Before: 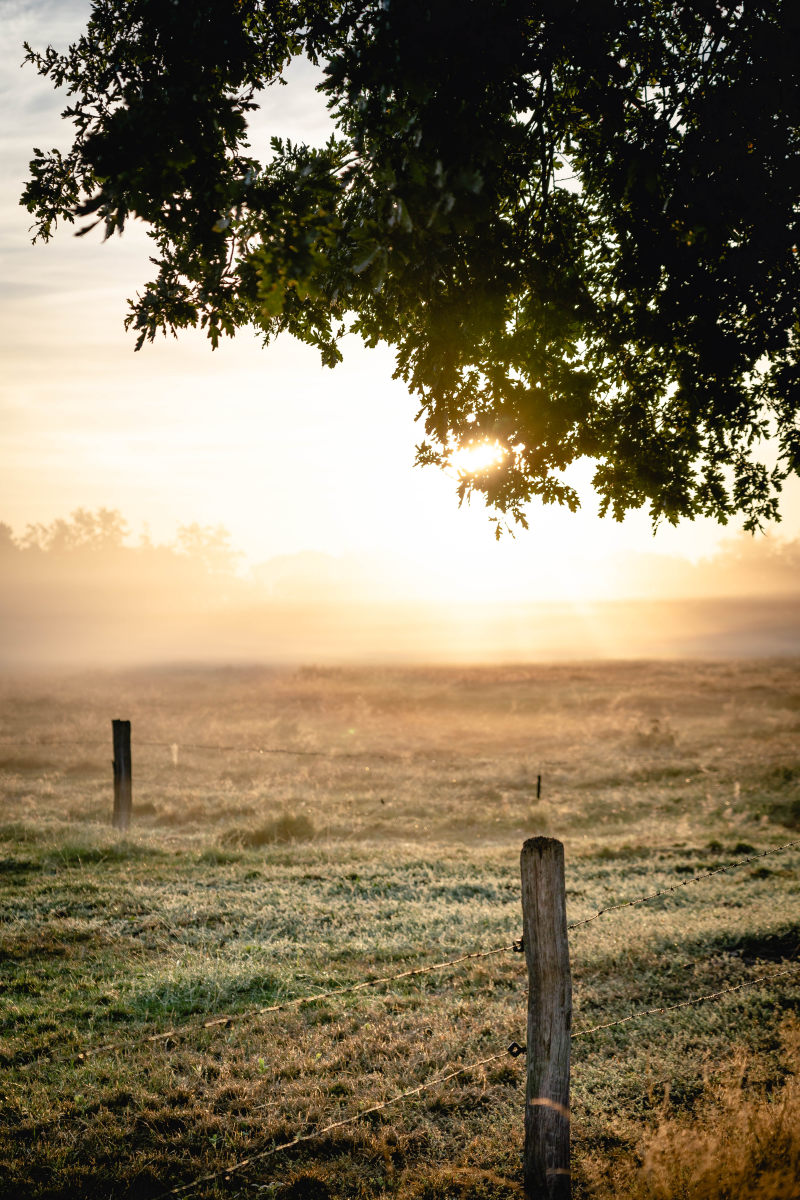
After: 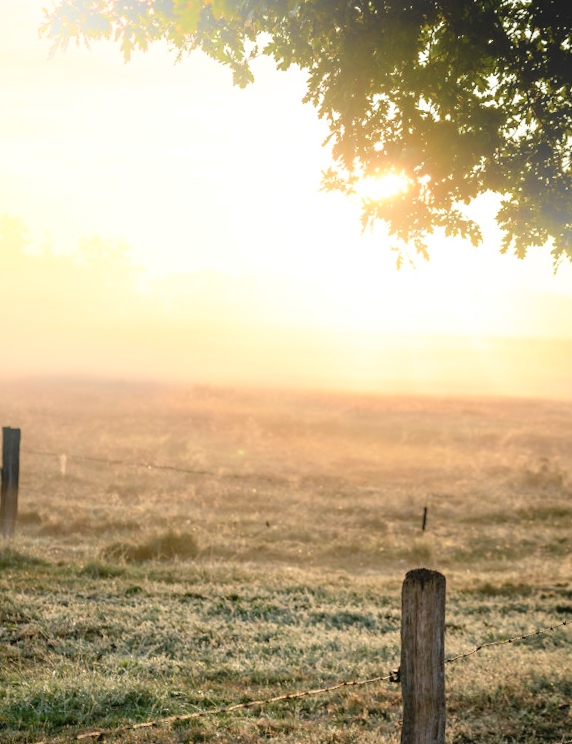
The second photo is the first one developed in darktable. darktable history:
crop and rotate: angle -3.37°, left 9.79%, top 20.73%, right 12.42%, bottom 11.82%
bloom: on, module defaults
